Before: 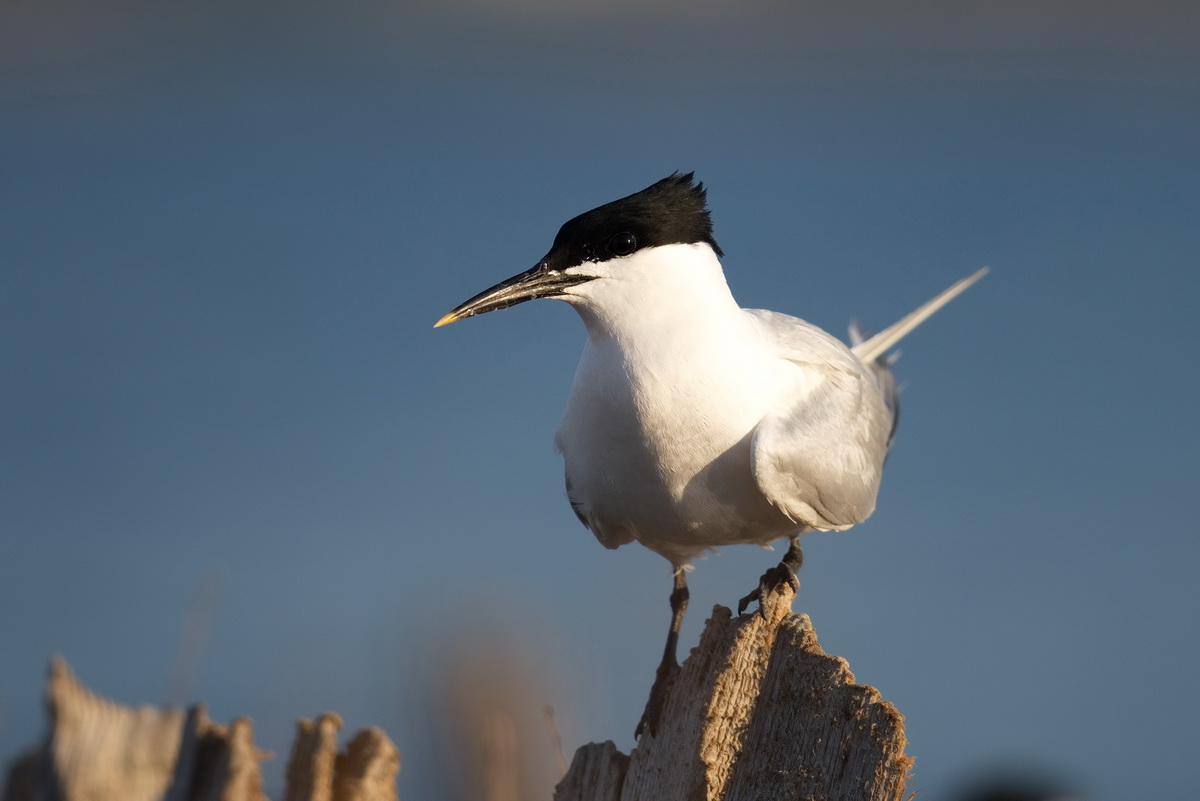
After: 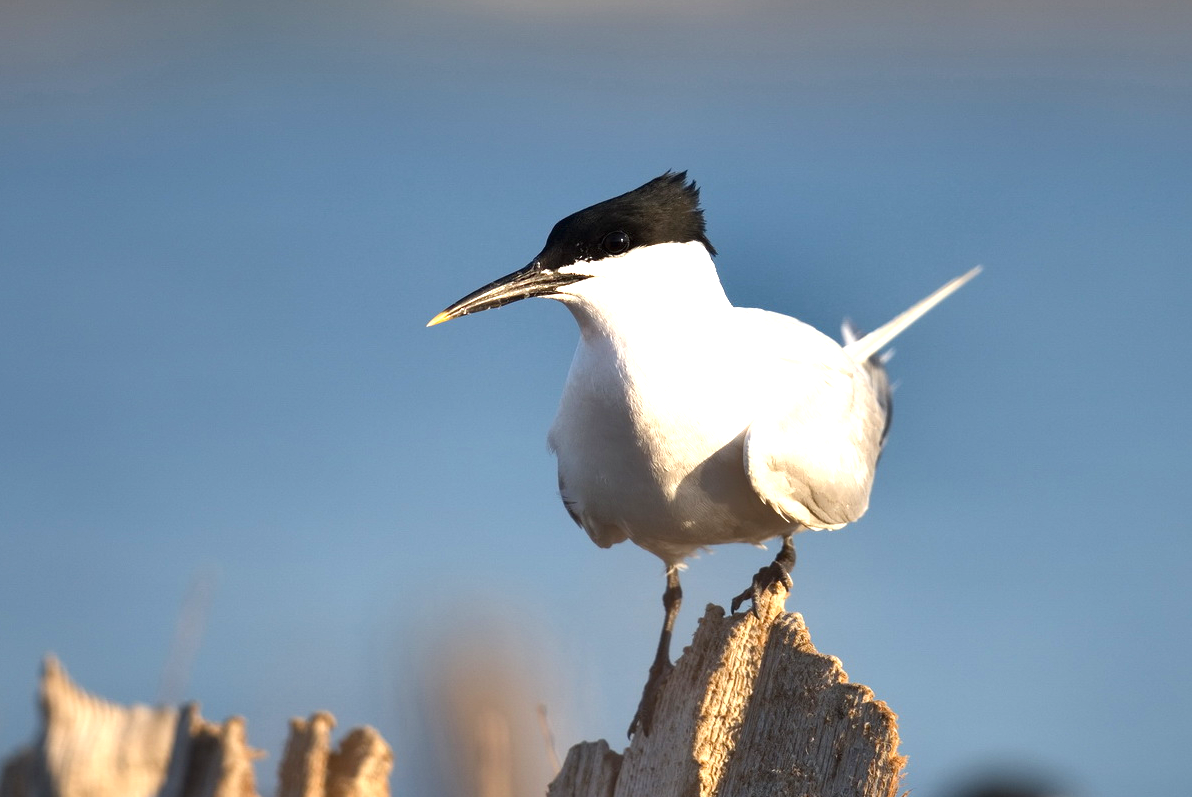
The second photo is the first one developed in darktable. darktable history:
exposure: black level correction 0, exposure 1.2 EV, compensate highlight preservation false
crop and rotate: left 0.614%, top 0.179%, bottom 0.309%
shadows and highlights: soften with gaussian
